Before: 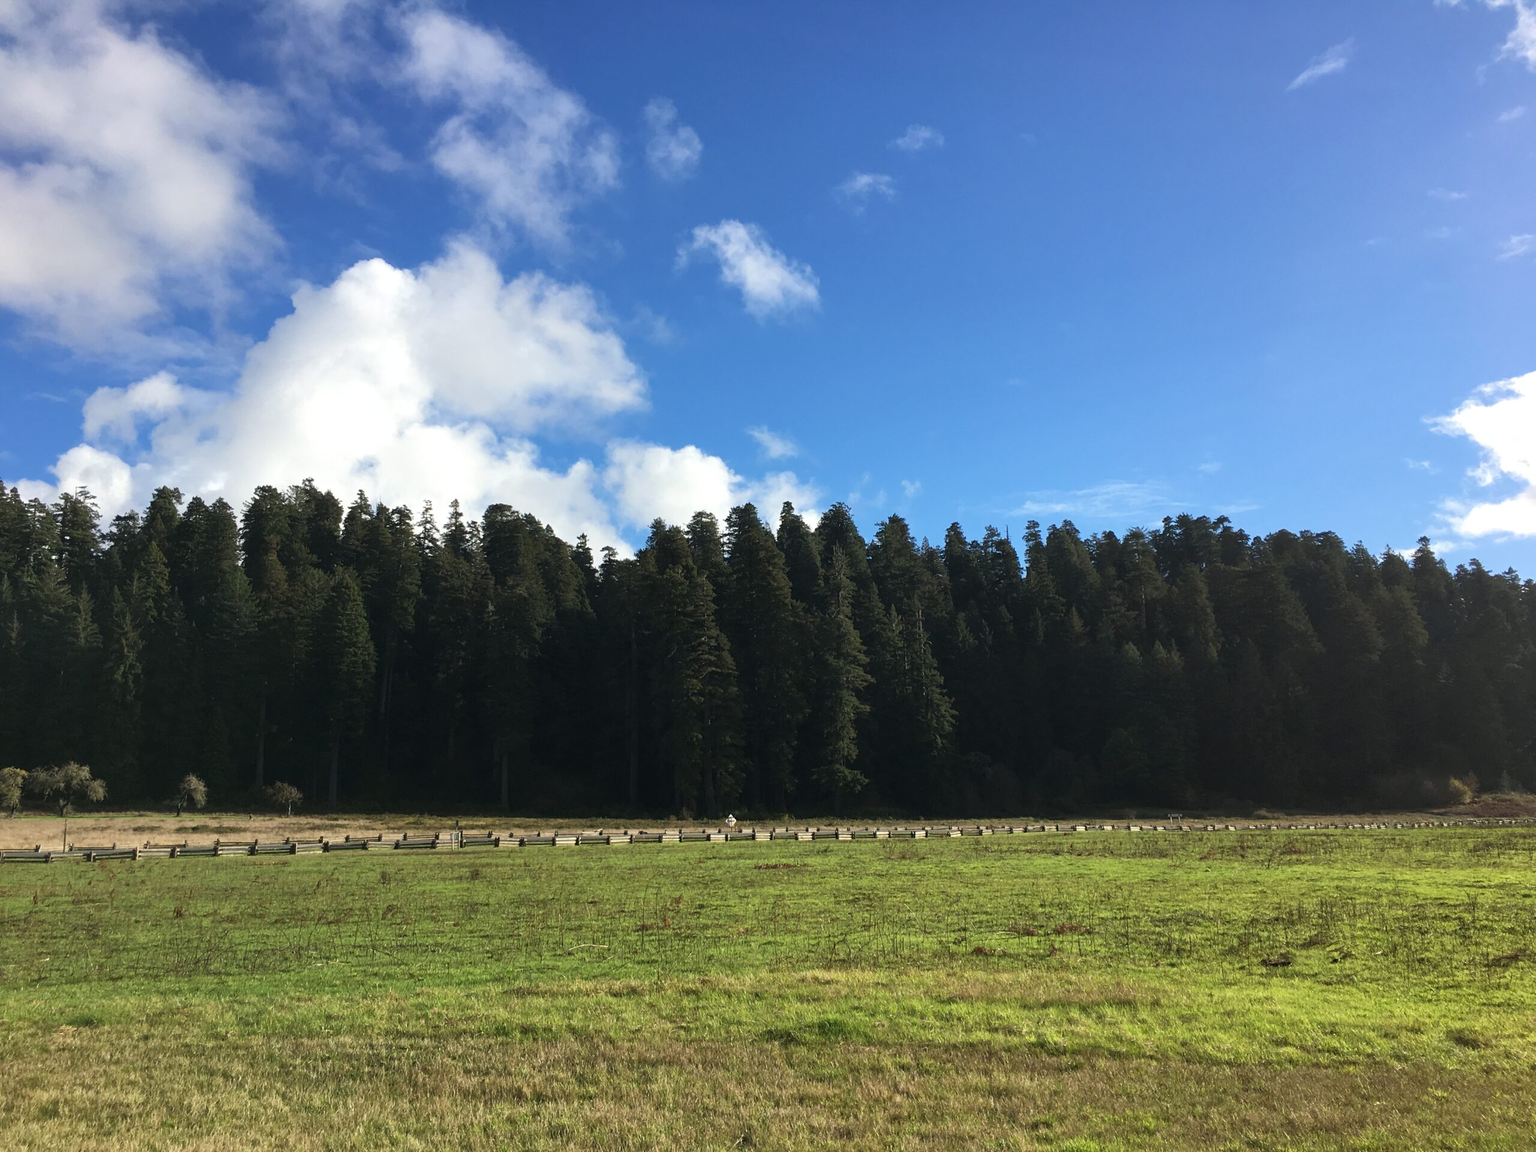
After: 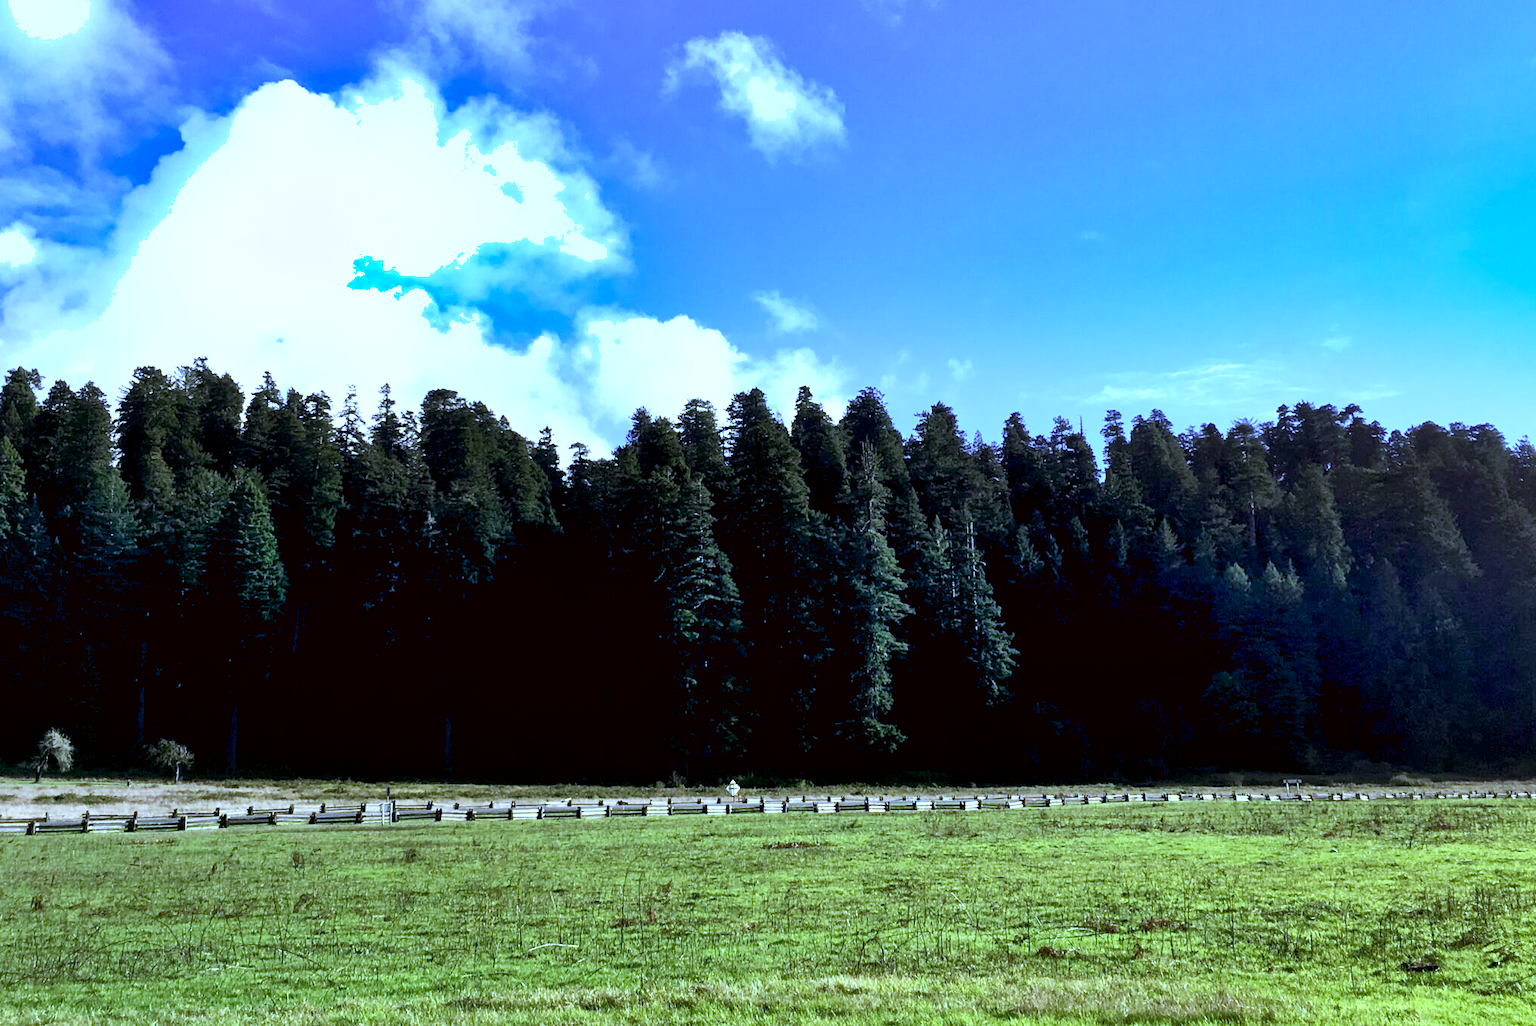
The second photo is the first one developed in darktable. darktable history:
contrast brightness saturation: contrast 0.14
exposure: black level correction 0.012, exposure 0.7 EV, compensate exposure bias true, compensate highlight preservation false
color correction: highlights a* -1.43, highlights b* 10.12, shadows a* 0.395, shadows b* 19.35
white balance: red 0.766, blue 1.537
shadows and highlights: soften with gaussian
crop: left 9.712%, top 16.928%, right 10.845%, bottom 12.332%
